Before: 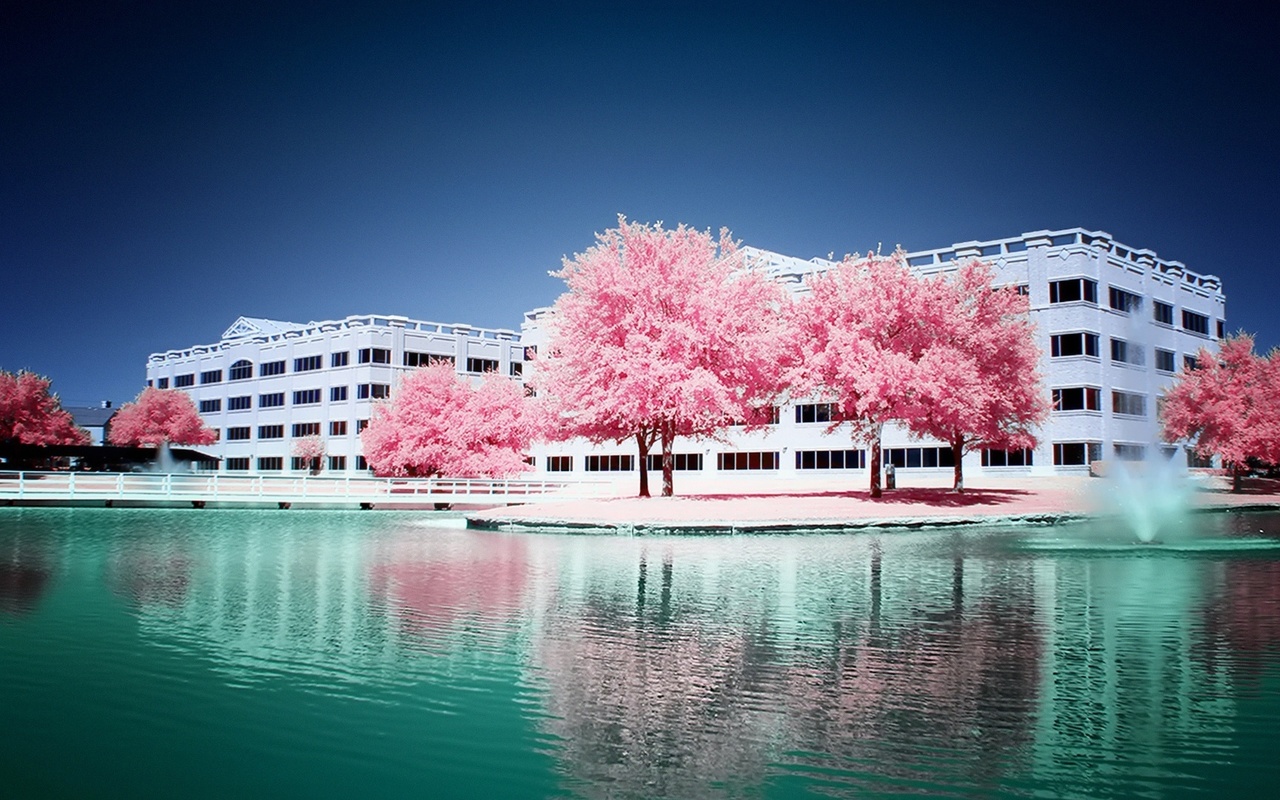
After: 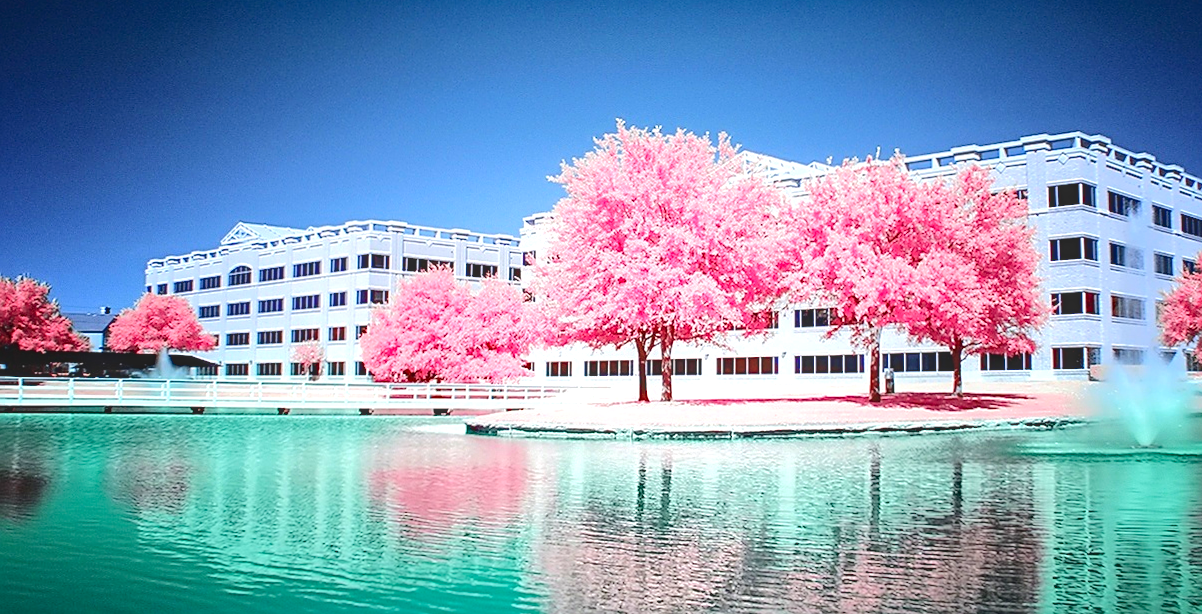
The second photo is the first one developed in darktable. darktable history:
haze removal: compatibility mode true, adaptive false
crop and rotate: angle 0.112°, top 11.79%, right 5.738%, bottom 11.153%
tone curve: curves: ch0 [(0, 0) (0.003, 0.026) (0.011, 0.03) (0.025, 0.038) (0.044, 0.046) (0.069, 0.055) (0.1, 0.075) (0.136, 0.114) (0.177, 0.158) (0.224, 0.215) (0.277, 0.296) (0.335, 0.386) (0.399, 0.479) (0.468, 0.568) (0.543, 0.637) (0.623, 0.707) (0.709, 0.773) (0.801, 0.834) (0.898, 0.896) (1, 1)], color space Lab, independent channels, preserve colors none
exposure: black level correction 0, exposure 0.698 EV, compensate exposure bias true, compensate highlight preservation false
contrast brightness saturation: contrast -0.209, saturation 0.186
sharpen: on, module defaults
local contrast: on, module defaults
